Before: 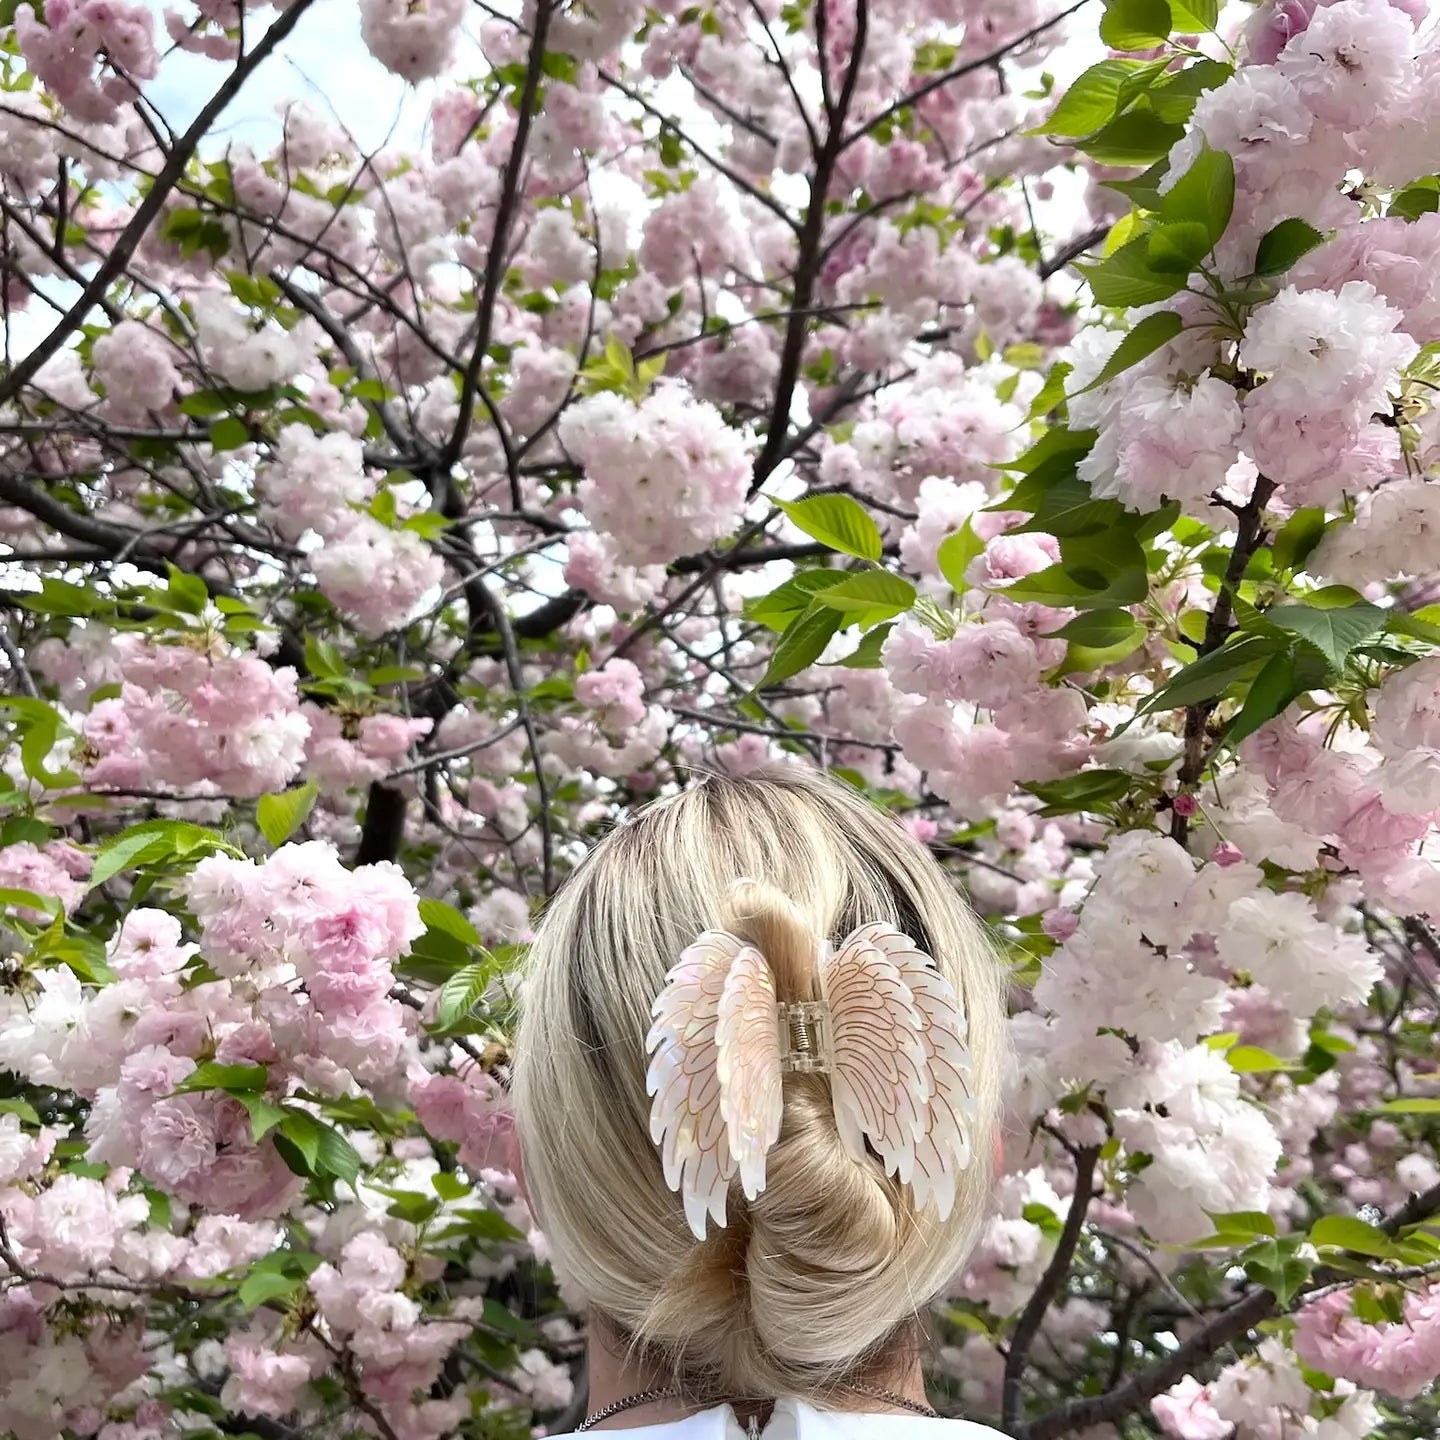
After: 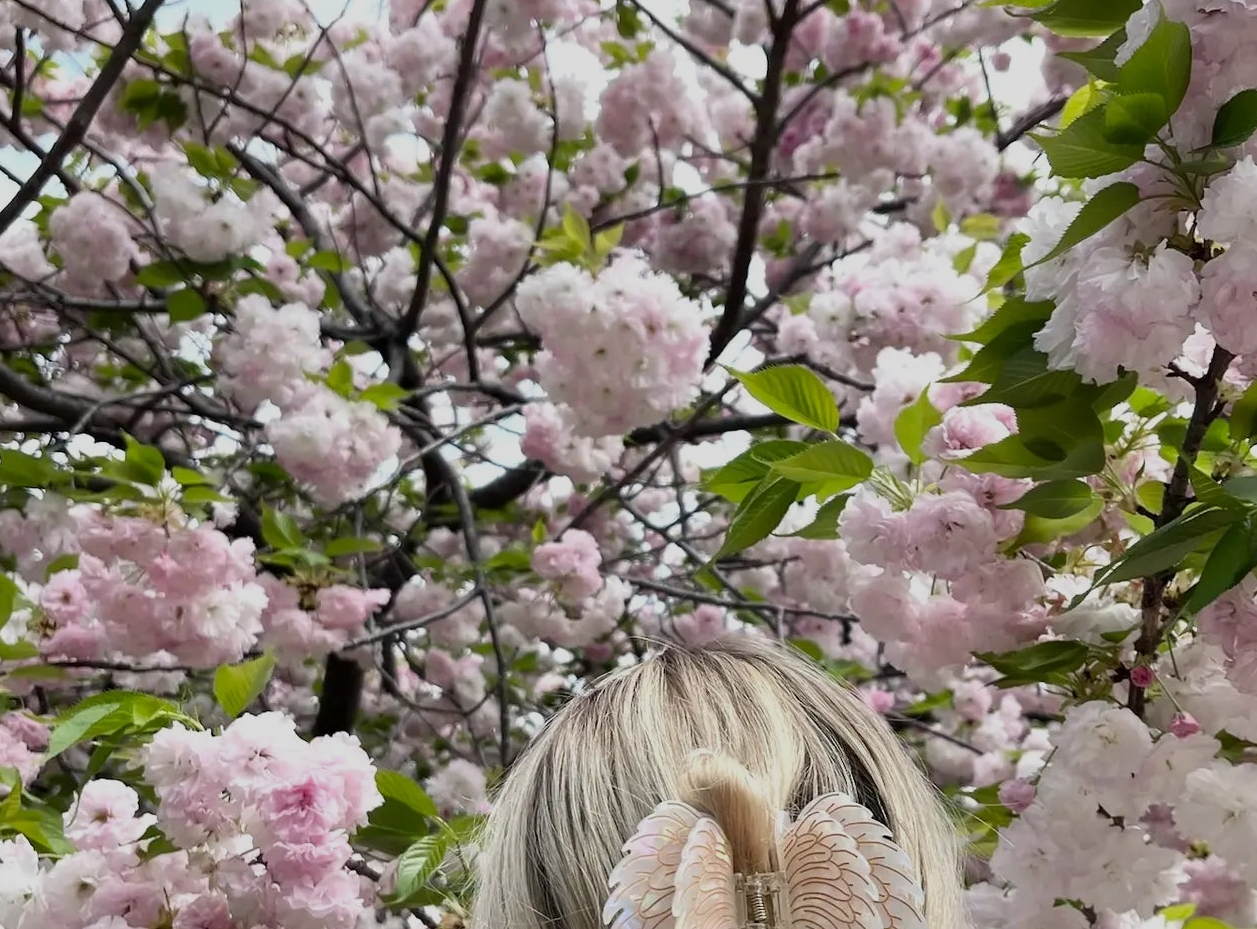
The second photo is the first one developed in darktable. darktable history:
exposure: exposure -0.492 EV, compensate highlight preservation false
crop: left 3.015%, top 8.969%, right 9.647%, bottom 26.457%
